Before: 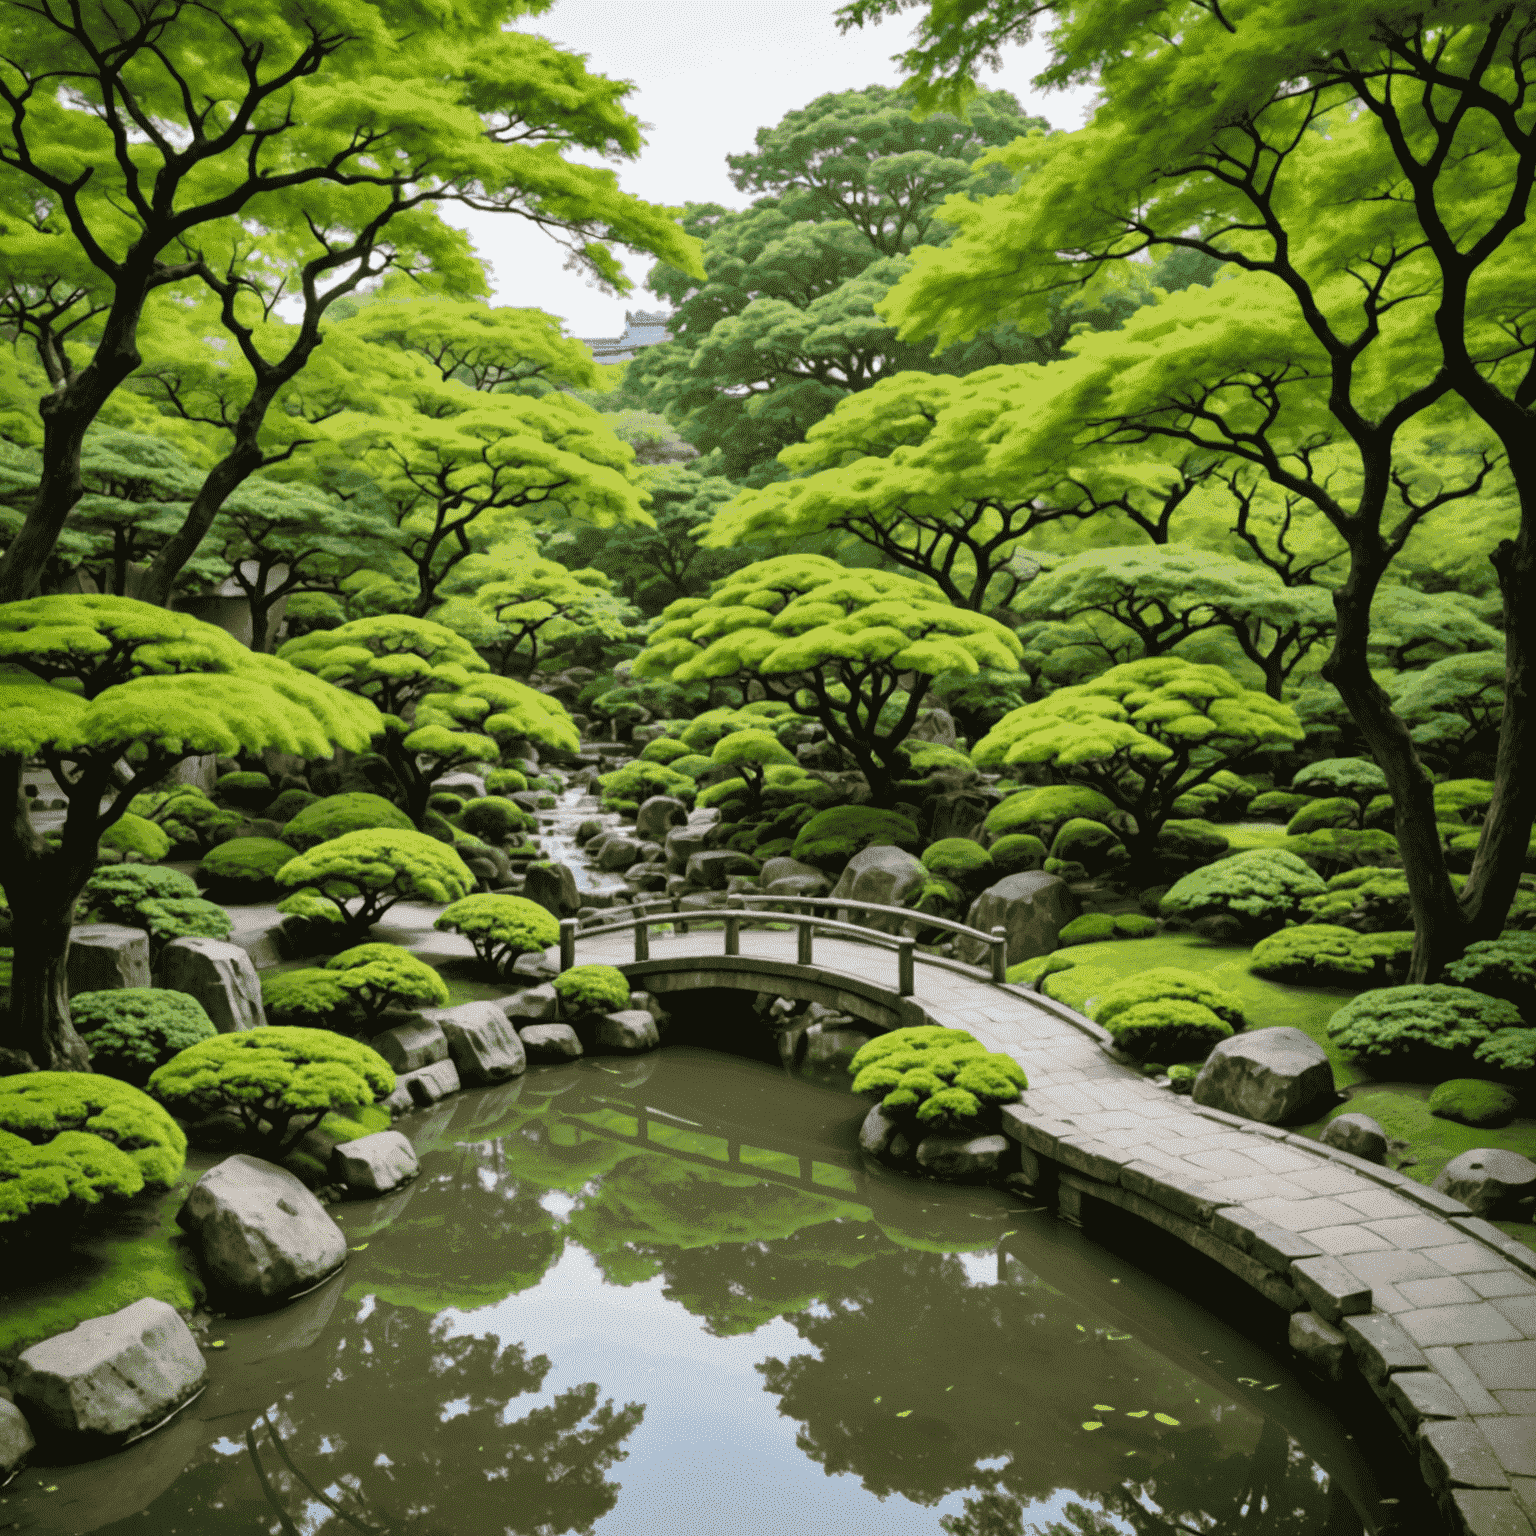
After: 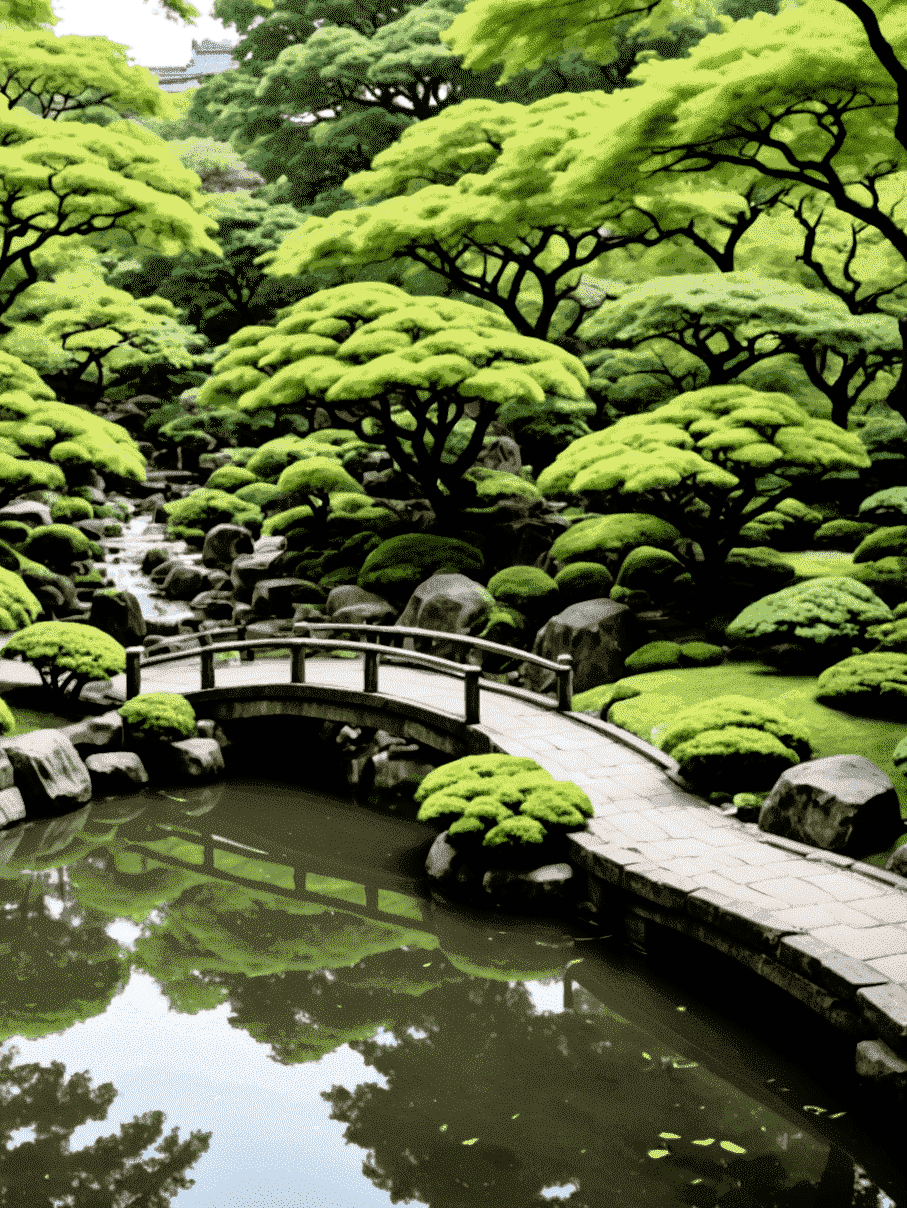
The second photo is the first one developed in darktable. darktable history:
filmic rgb: black relative exposure -3.57 EV, white relative exposure 2.29 EV, hardness 3.41
crop and rotate: left 28.256%, top 17.734%, right 12.656%, bottom 3.573%
